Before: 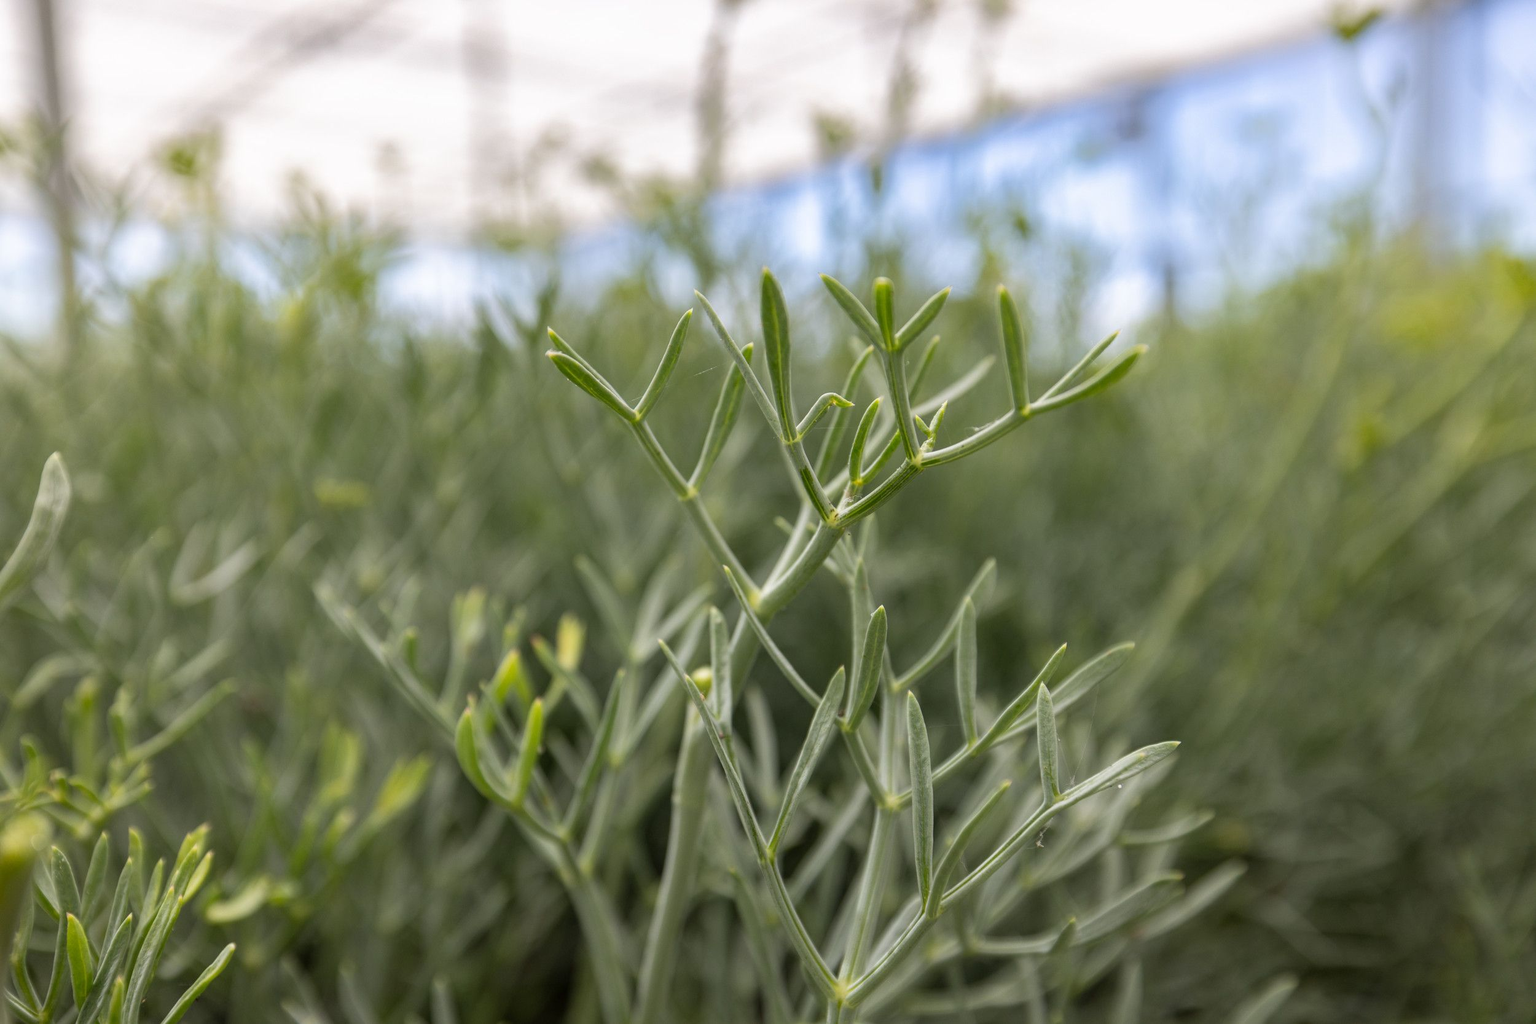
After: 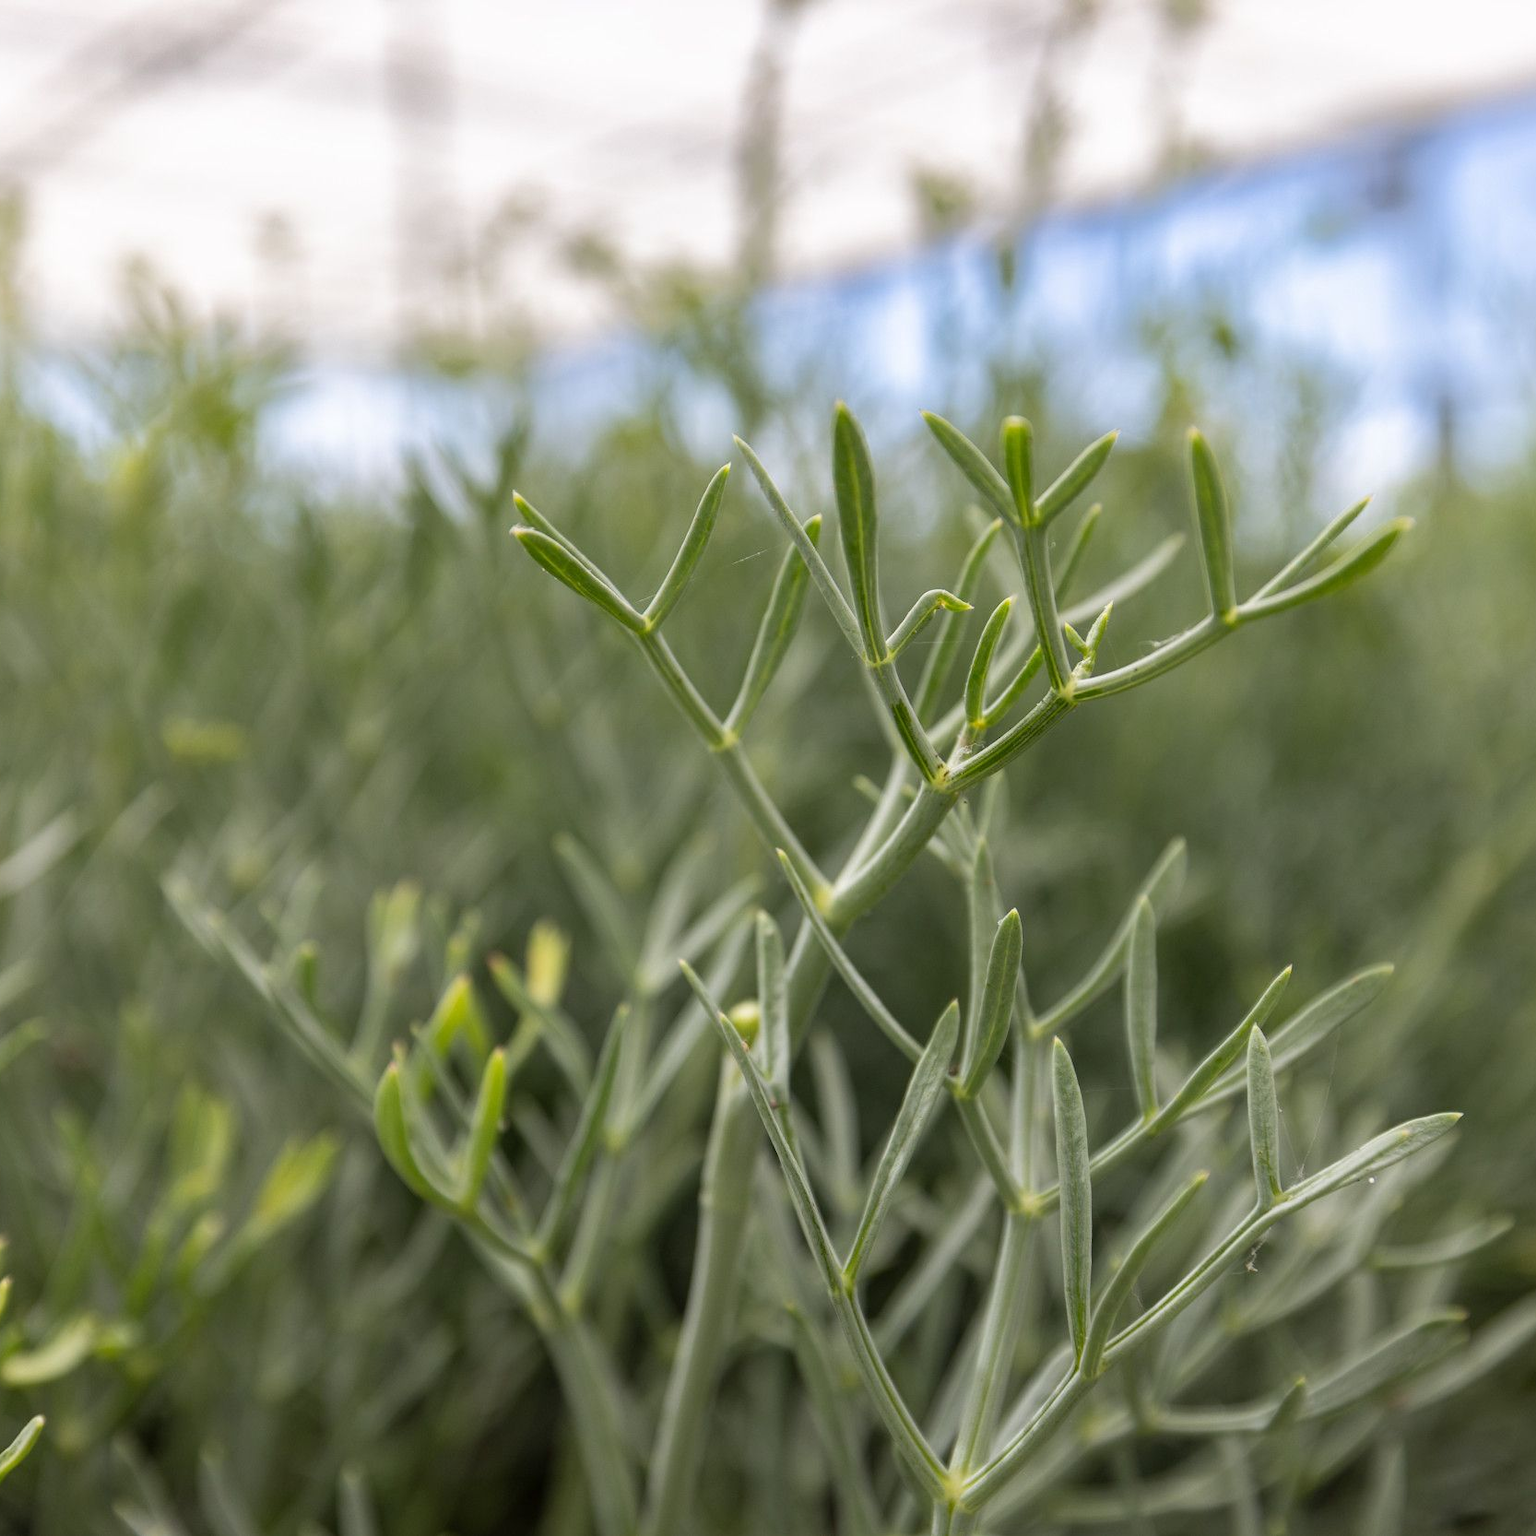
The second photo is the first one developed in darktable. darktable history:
crop and rotate: left 13.422%, right 19.911%
